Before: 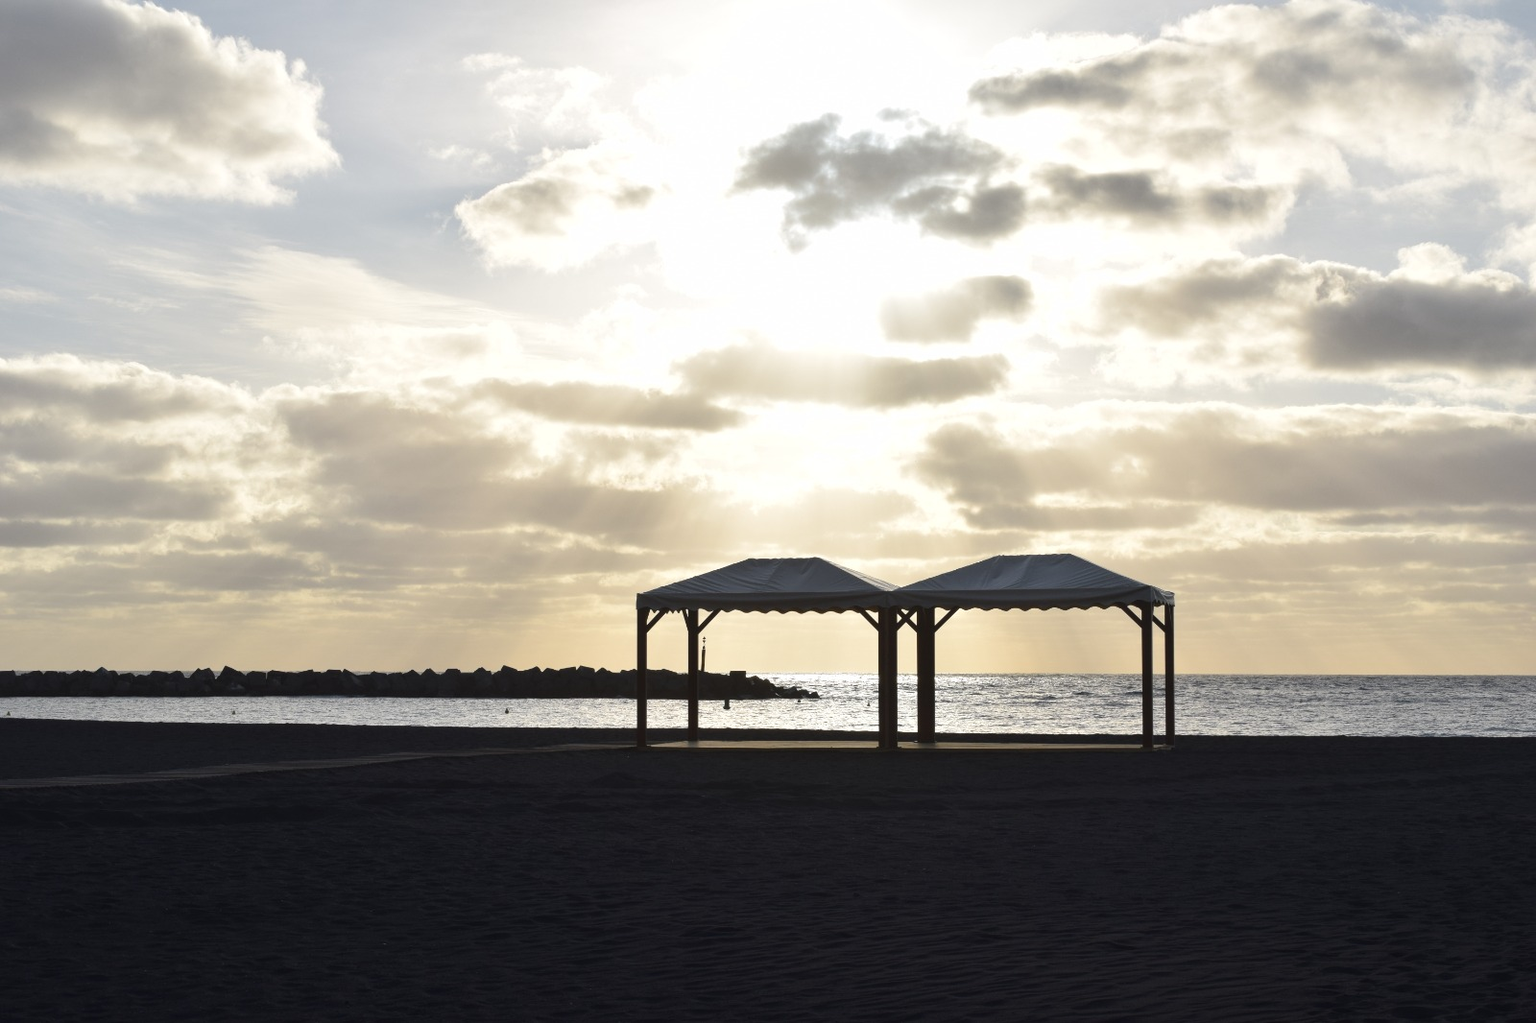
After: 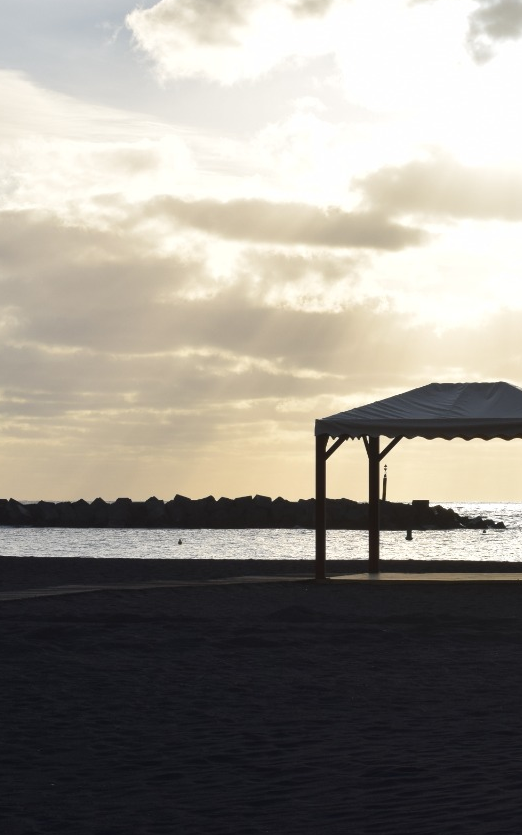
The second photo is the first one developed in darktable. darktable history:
crop and rotate: left 21.752%, top 18.671%, right 45.579%, bottom 2.976%
